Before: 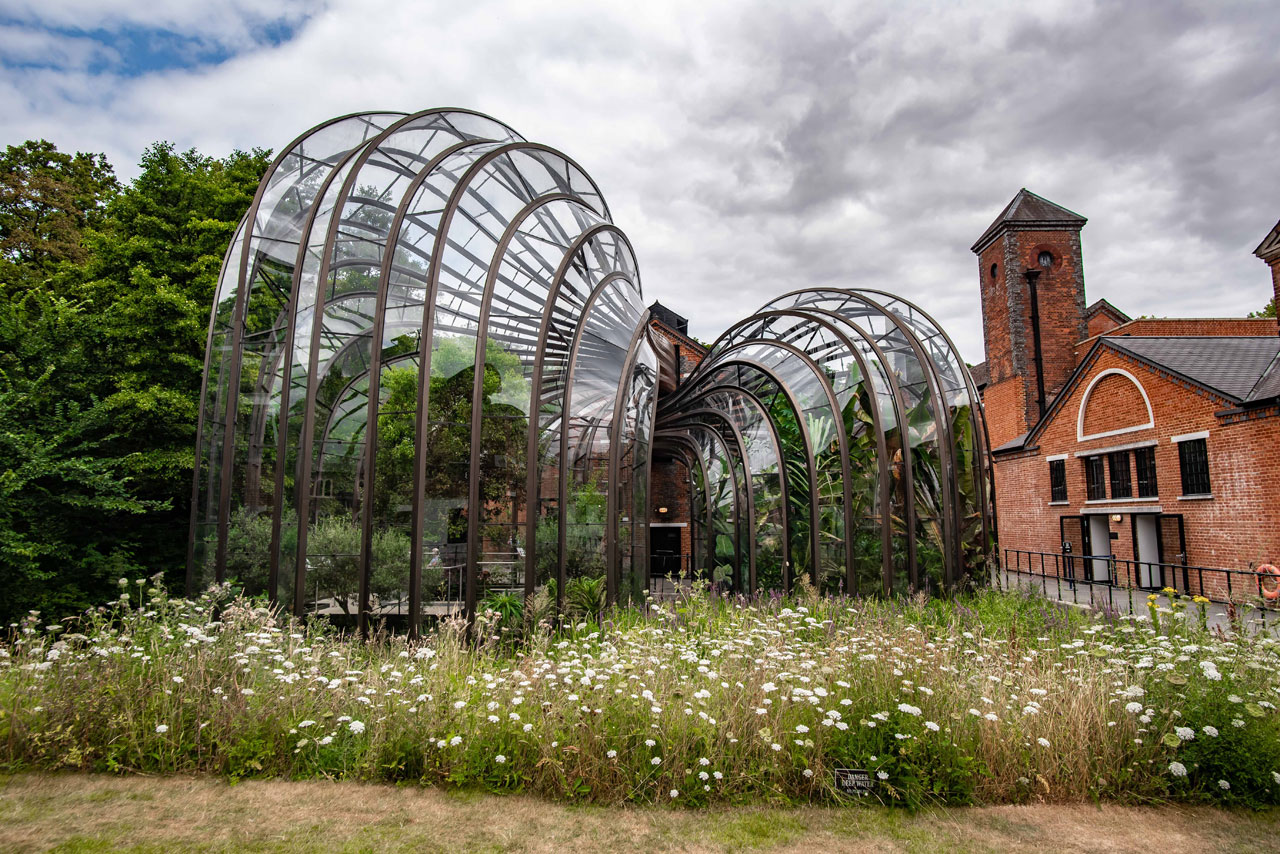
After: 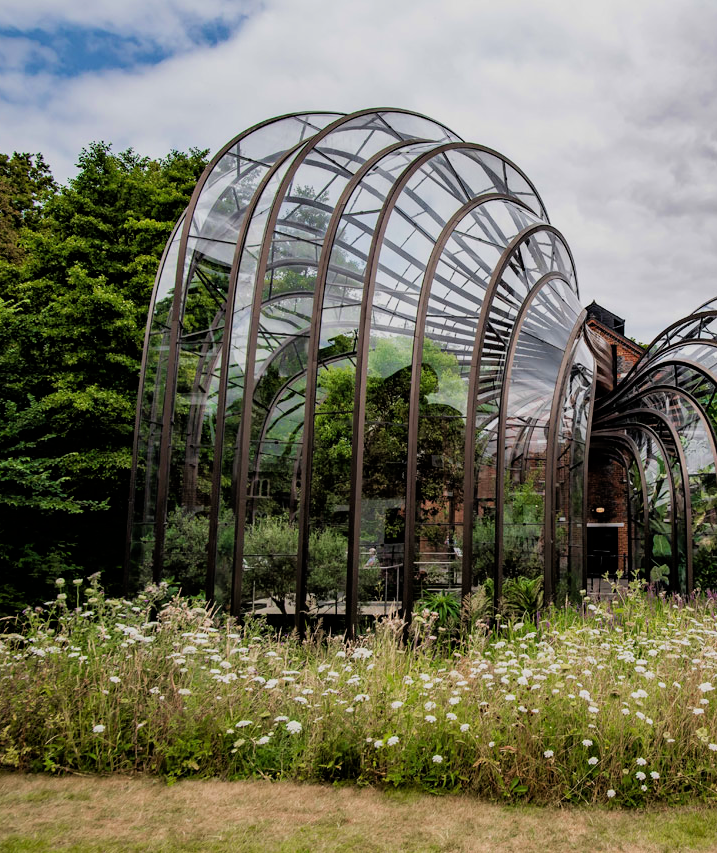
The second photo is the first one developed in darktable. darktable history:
color calibration: illuminant same as pipeline (D50), adaptation XYZ, x 0.347, y 0.358, temperature 5017.19 K
filmic rgb: black relative exposure -7.9 EV, white relative exposure 4.14 EV, threshold 2.97 EV, hardness 4.08, latitude 51.63%, contrast 1.011, shadows ↔ highlights balance 5.75%, enable highlight reconstruction true
velvia: on, module defaults
crop: left 4.961%, right 39.01%
